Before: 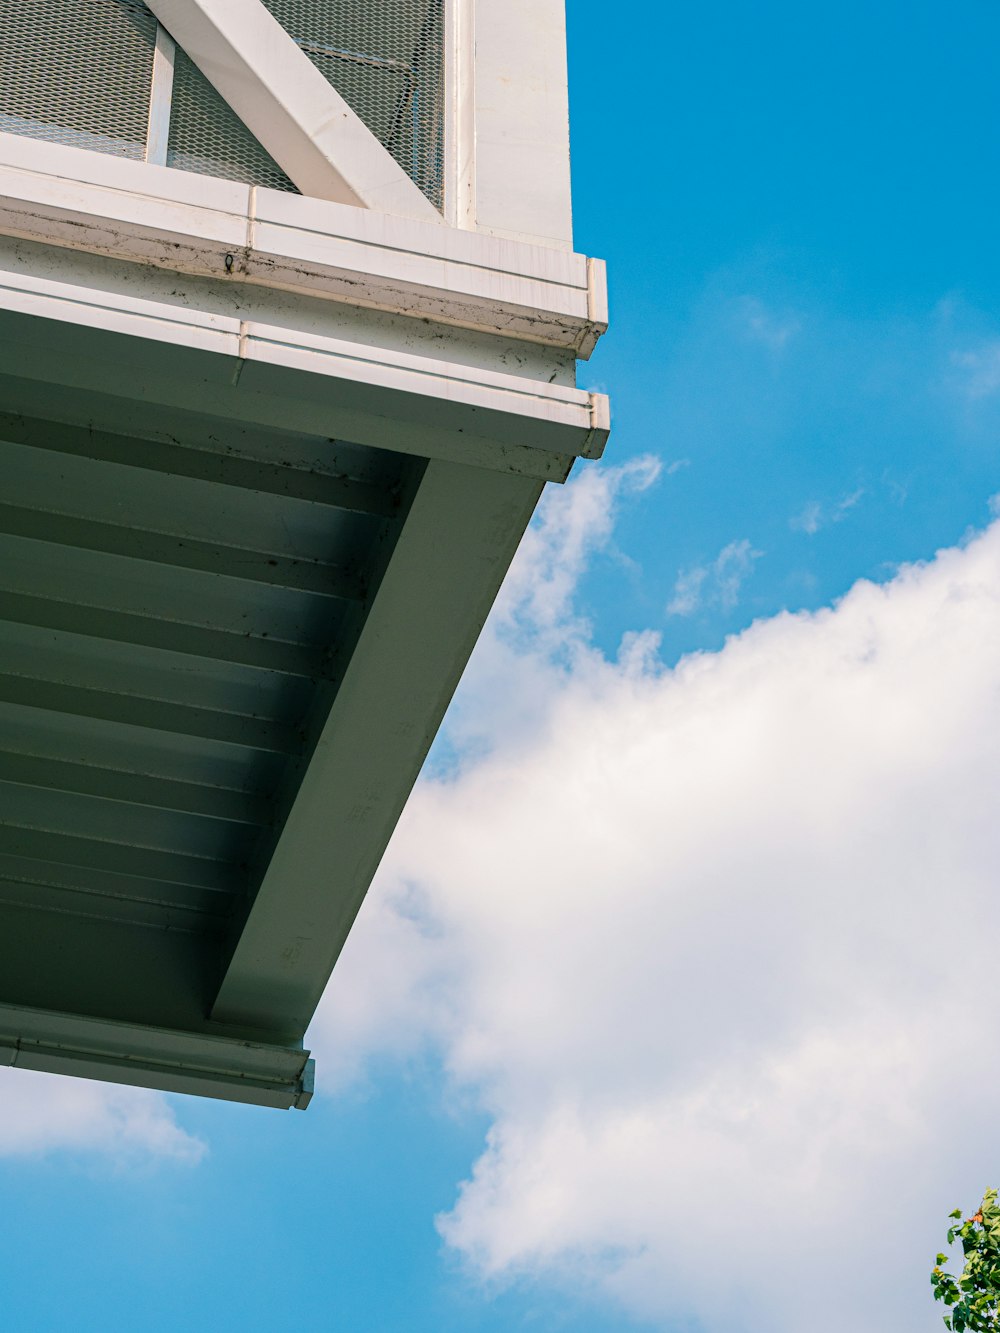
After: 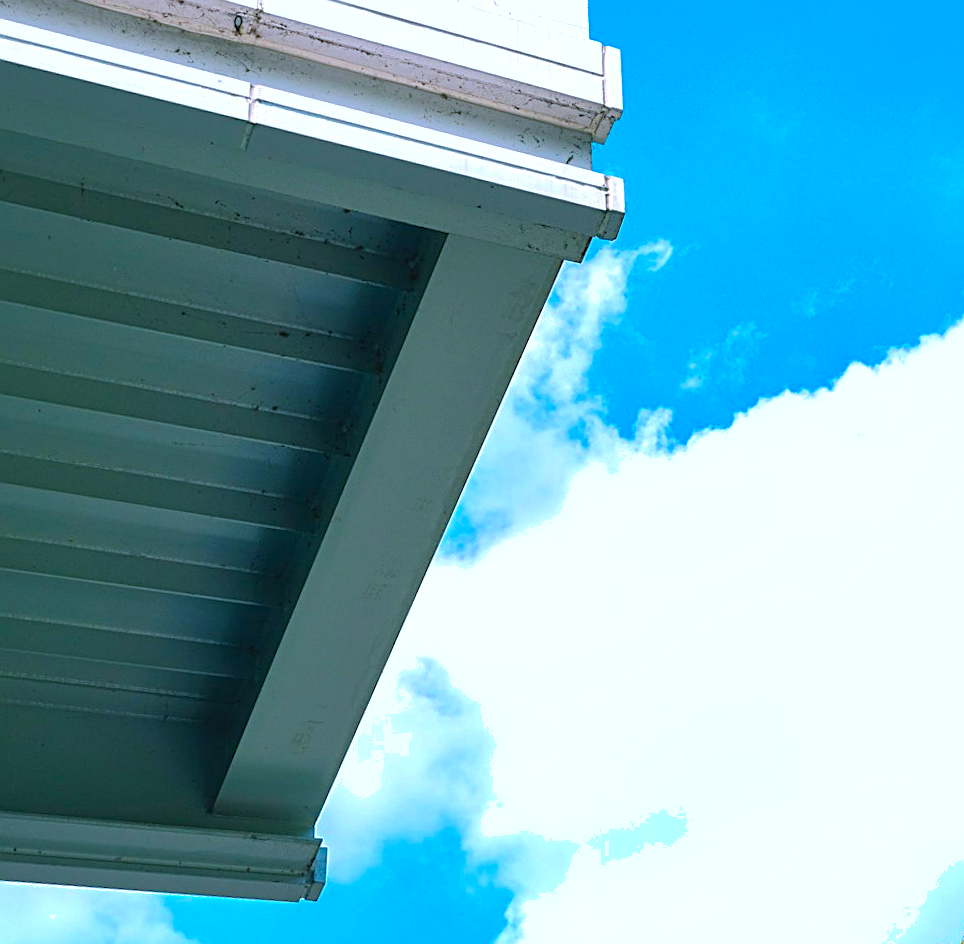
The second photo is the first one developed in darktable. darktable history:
crop and rotate: left 1.814%, top 12.818%, right 0.25%, bottom 9.225%
exposure: black level correction -0.002, exposure 0.708 EV, compensate exposure bias true, compensate highlight preservation false
color calibration: illuminant custom, x 0.39, y 0.392, temperature 3856.94 K
rotate and perspective: rotation -0.013°, lens shift (vertical) -0.027, lens shift (horizontal) 0.178, crop left 0.016, crop right 0.989, crop top 0.082, crop bottom 0.918
shadows and highlights: on, module defaults
sharpen: on, module defaults
color correction: saturation 1.1
